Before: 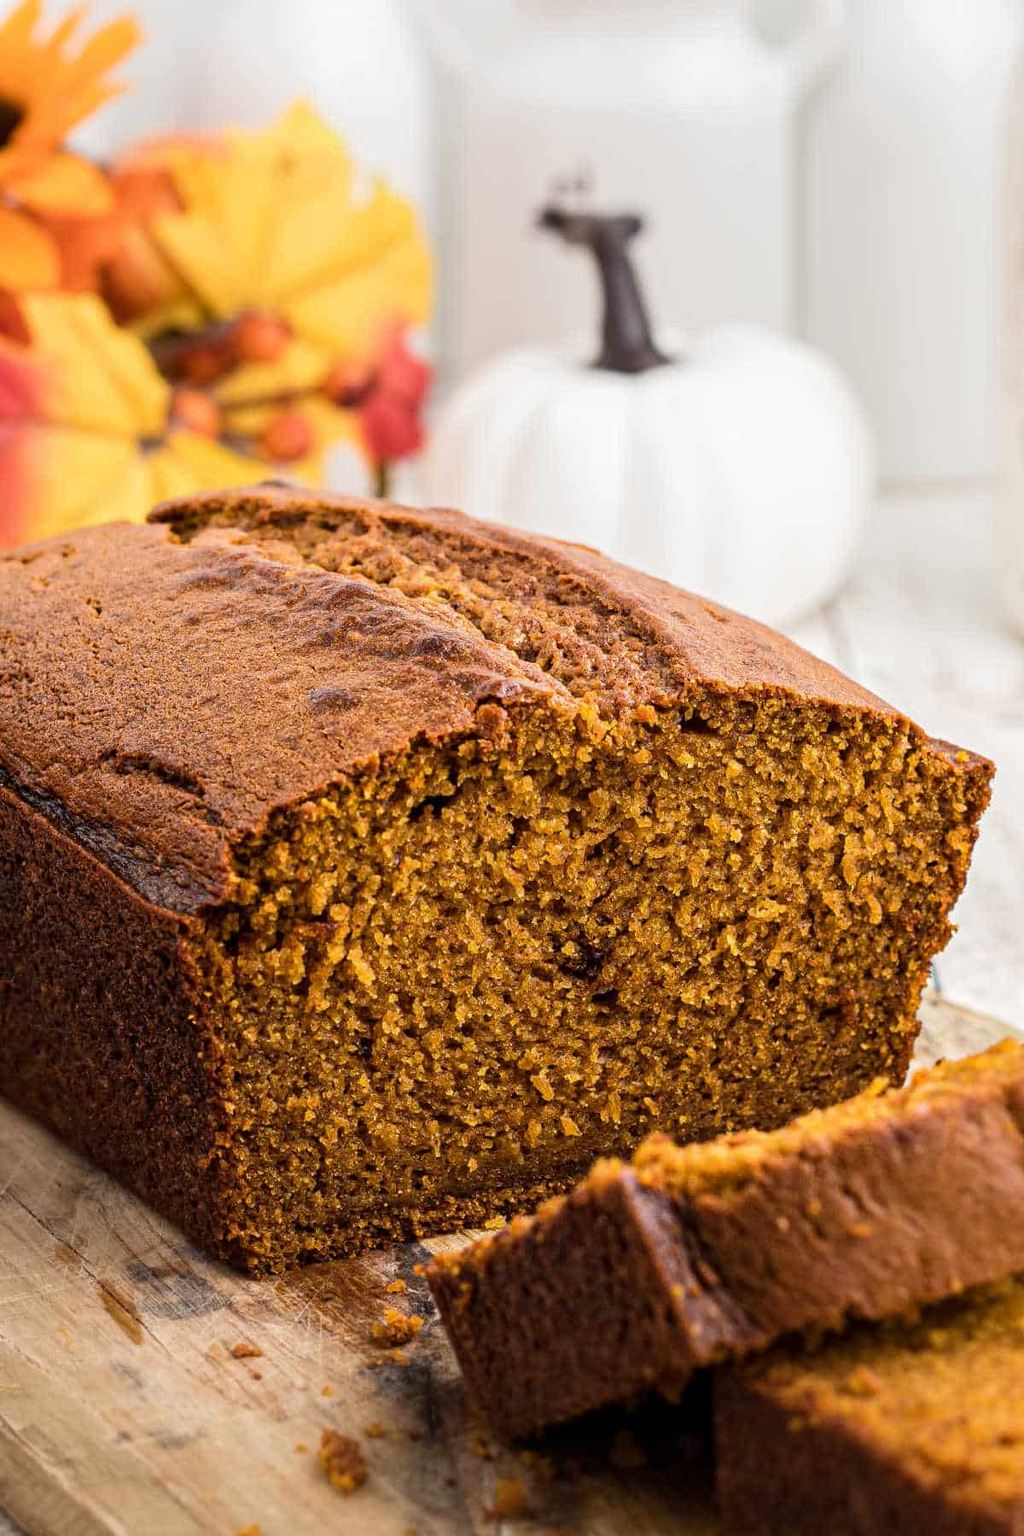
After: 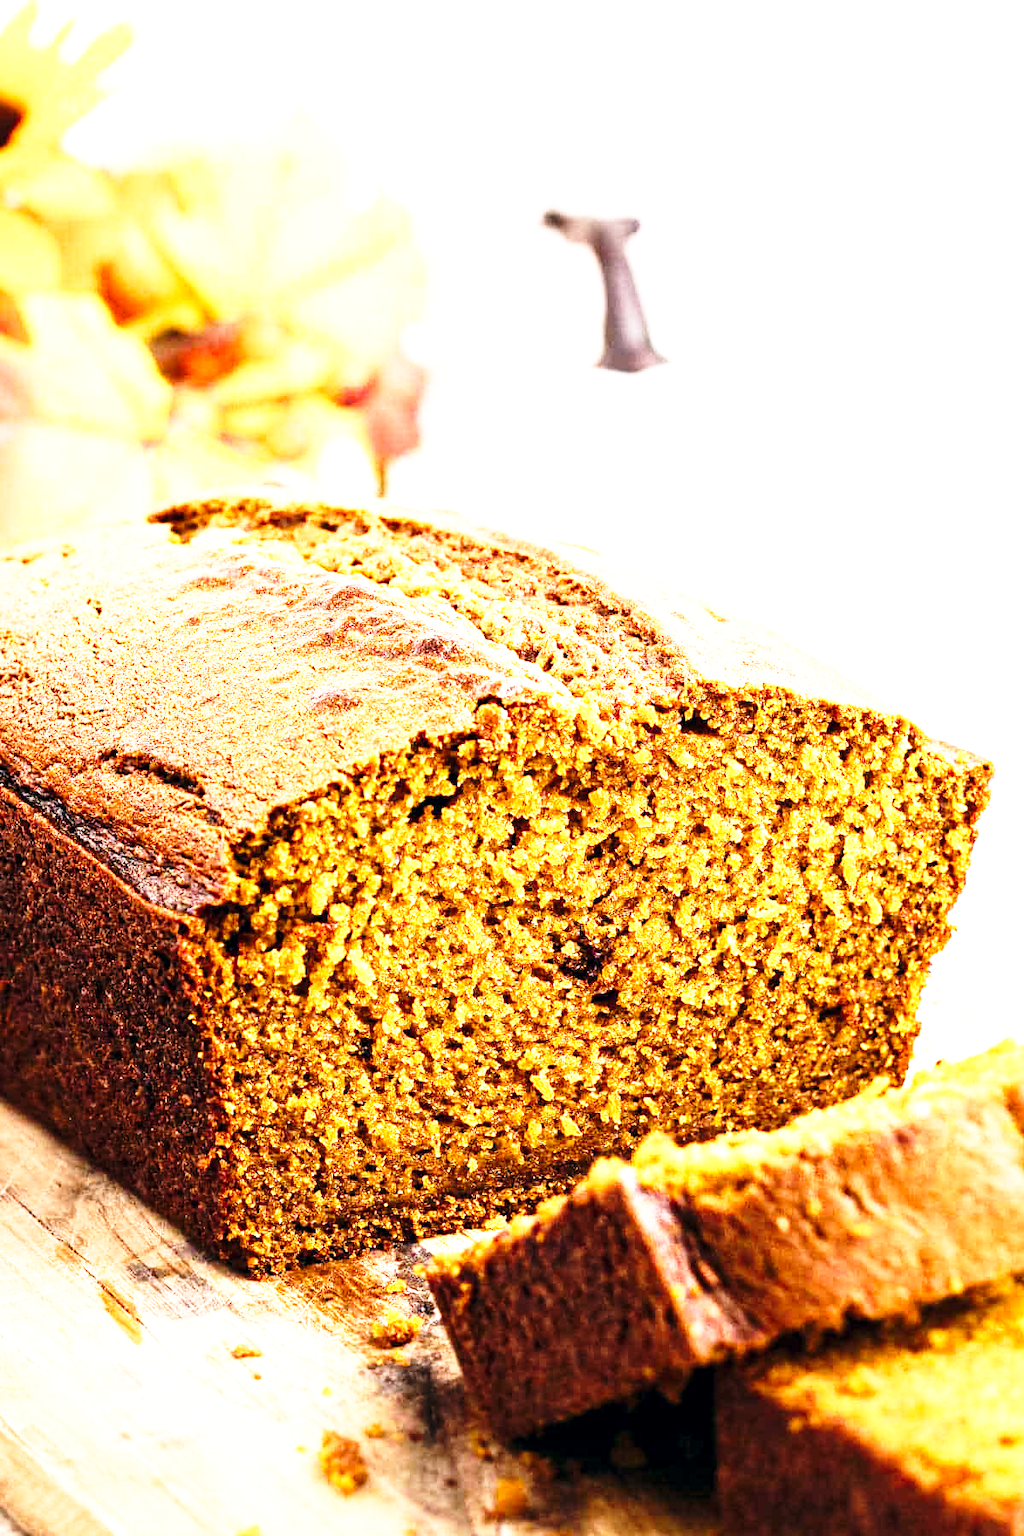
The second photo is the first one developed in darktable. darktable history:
base curve: curves: ch0 [(0, 0) (0.026, 0.03) (0.109, 0.232) (0.351, 0.748) (0.669, 0.968) (1, 1)], preserve colors none
exposure: exposure 0.943 EV, compensate highlight preservation false
tone equalizer: -8 EV -0.417 EV, -7 EV -0.389 EV, -6 EV -0.333 EV, -5 EV -0.222 EV, -3 EV 0.222 EV, -2 EV 0.333 EV, -1 EV 0.389 EV, +0 EV 0.417 EV, edges refinement/feathering 500, mask exposure compensation -1.57 EV, preserve details no
color balance: lift [0.998, 0.998, 1.001, 1.002], gamma [0.995, 1.025, 0.992, 0.975], gain [0.995, 1.02, 0.997, 0.98]
